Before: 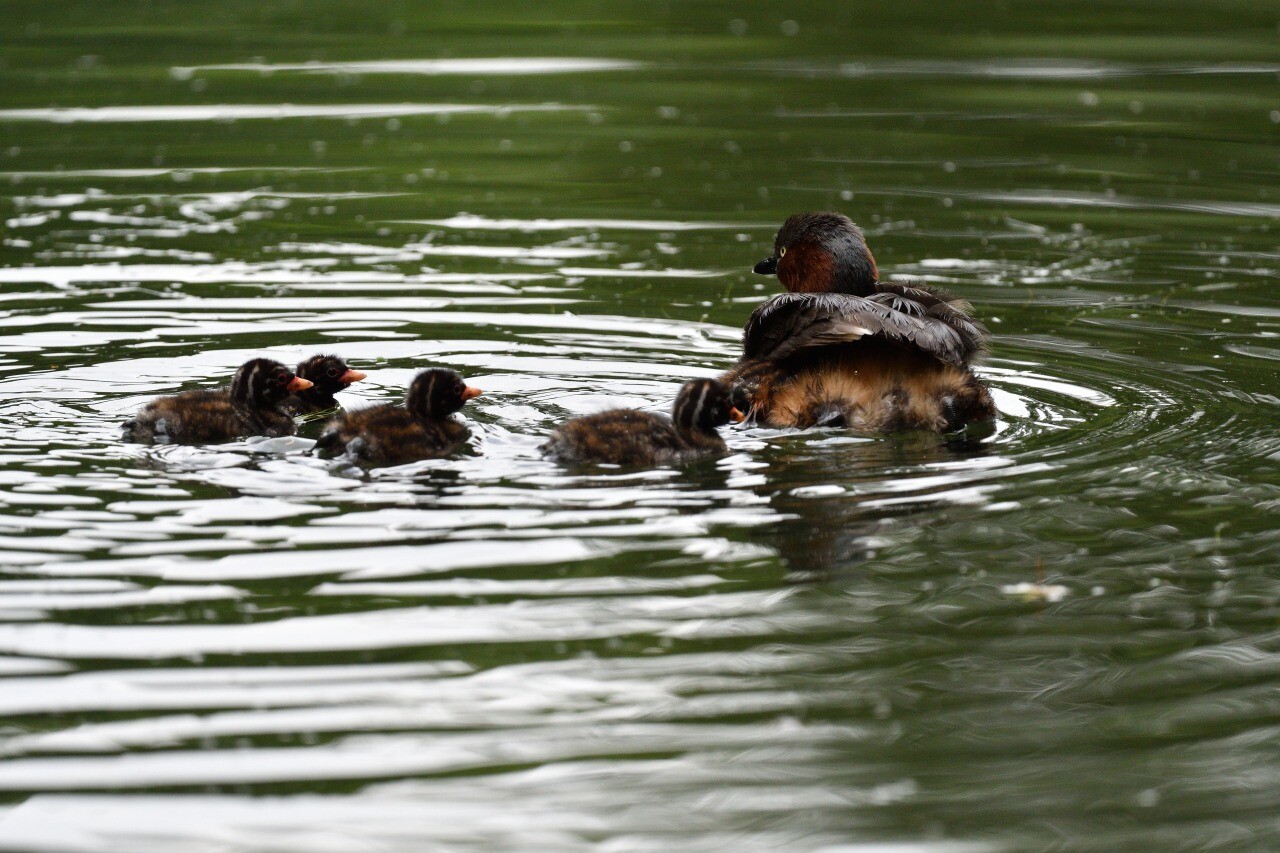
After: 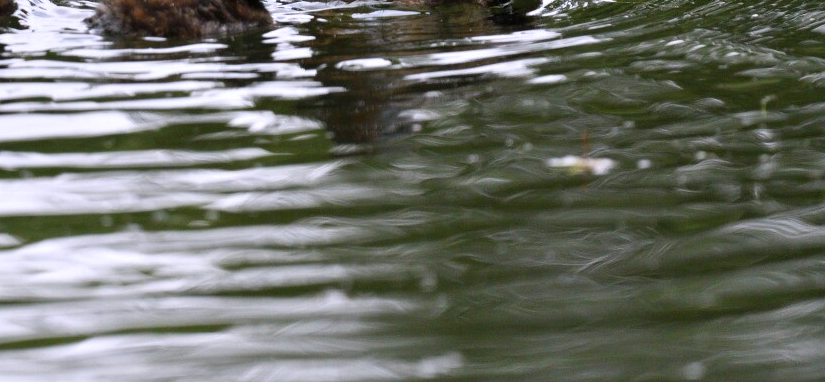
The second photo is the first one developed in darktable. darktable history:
crop and rotate: left 35.509%, top 50.238%, bottom 4.934%
white balance: red 1.004, blue 1.096
